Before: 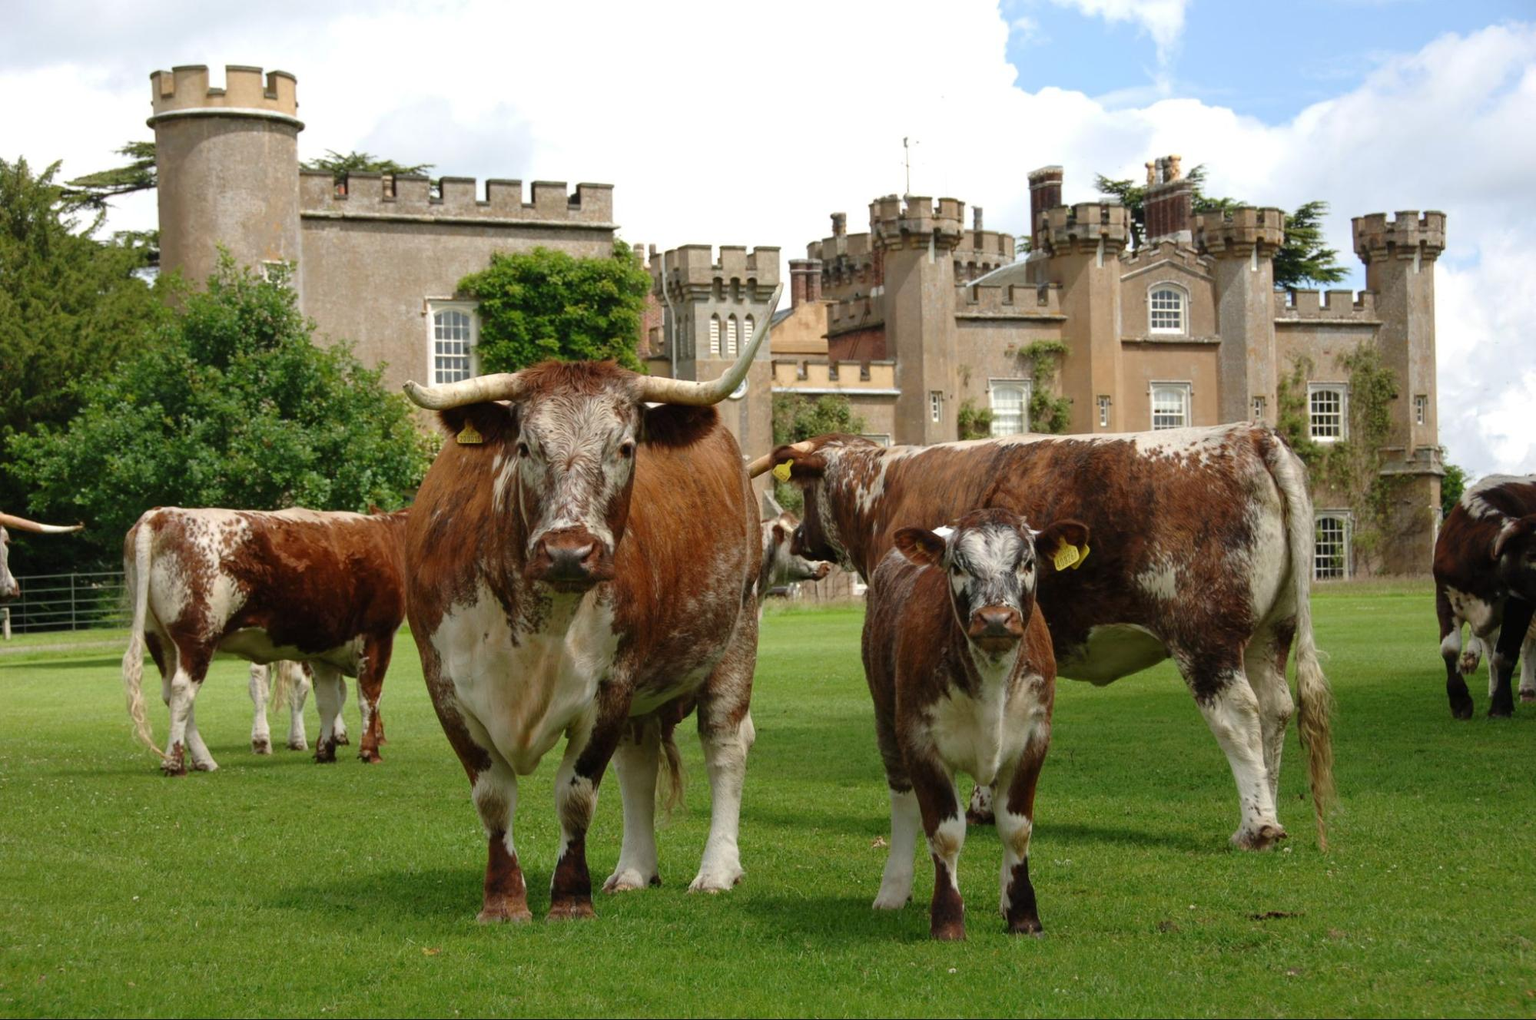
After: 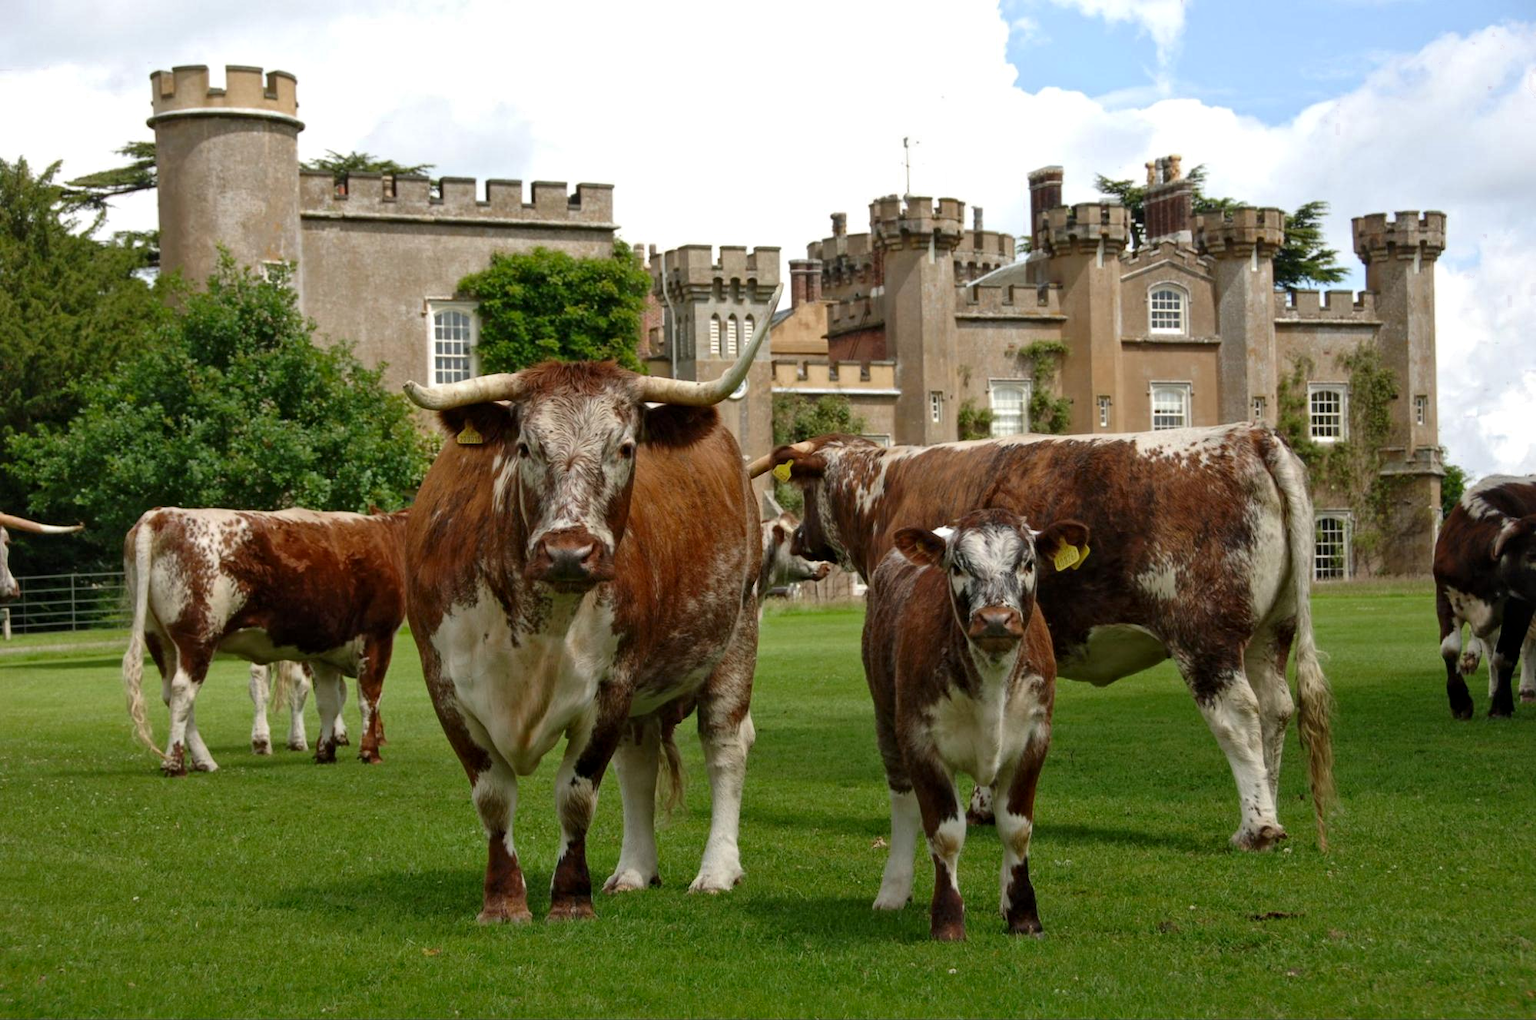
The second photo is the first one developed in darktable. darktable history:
local contrast: mode bilateral grid, contrast 31, coarseness 25, midtone range 0.2
color zones: curves: ch0 [(0.27, 0.396) (0.563, 0.504) (0.75, 0.5) (0.787, 0.307)]
